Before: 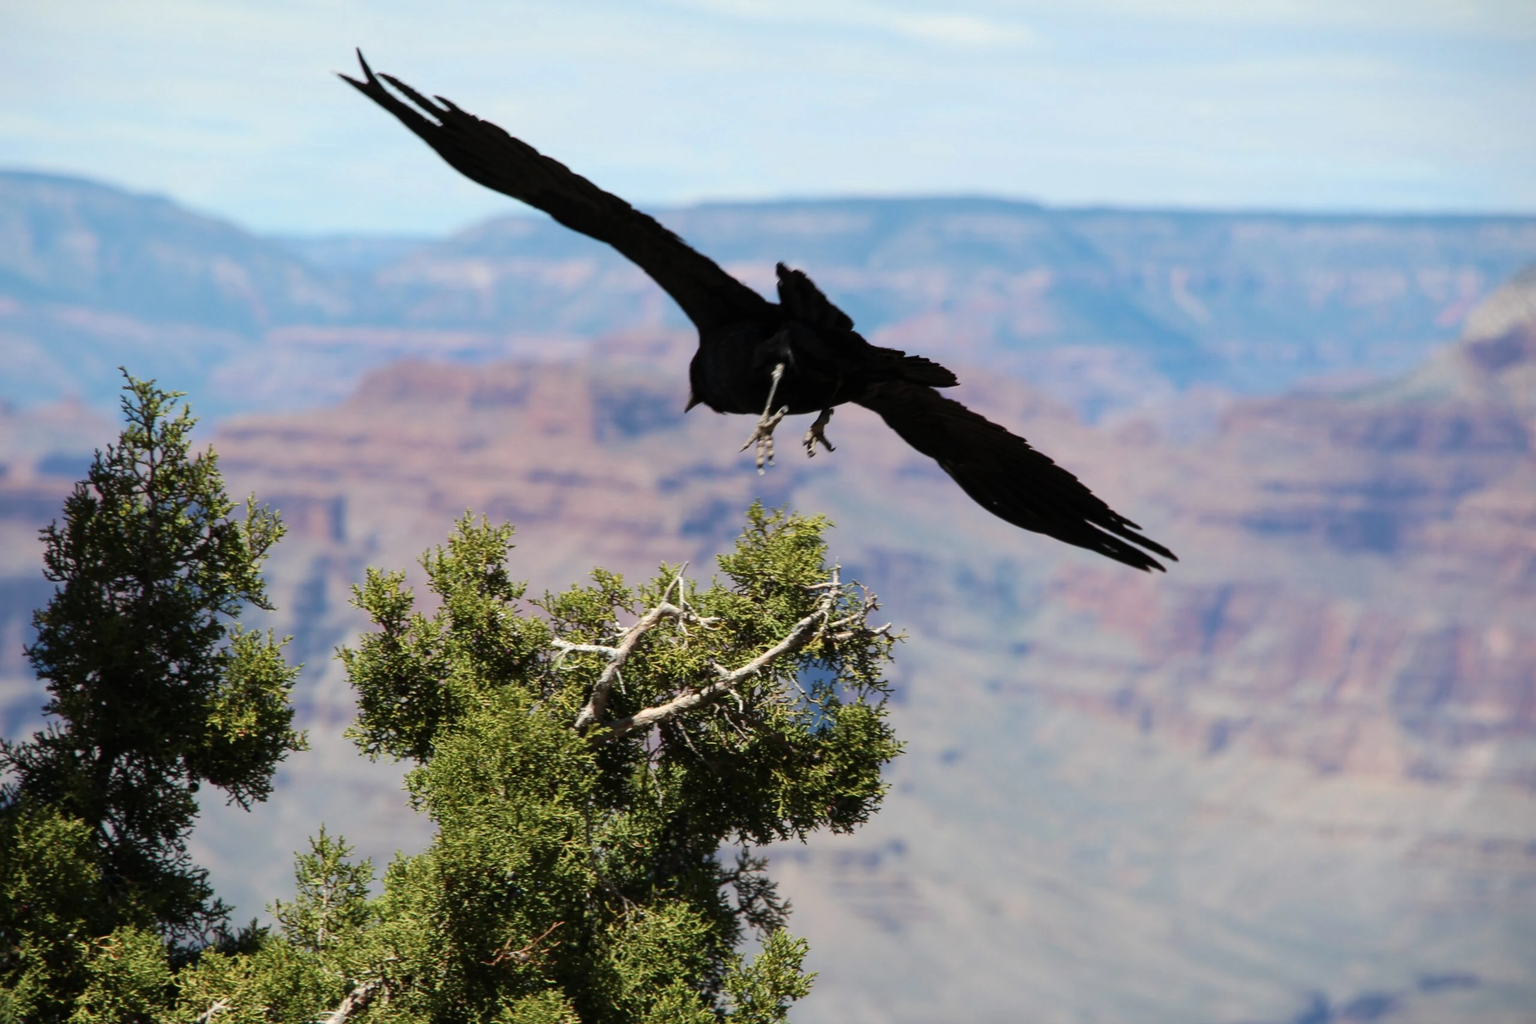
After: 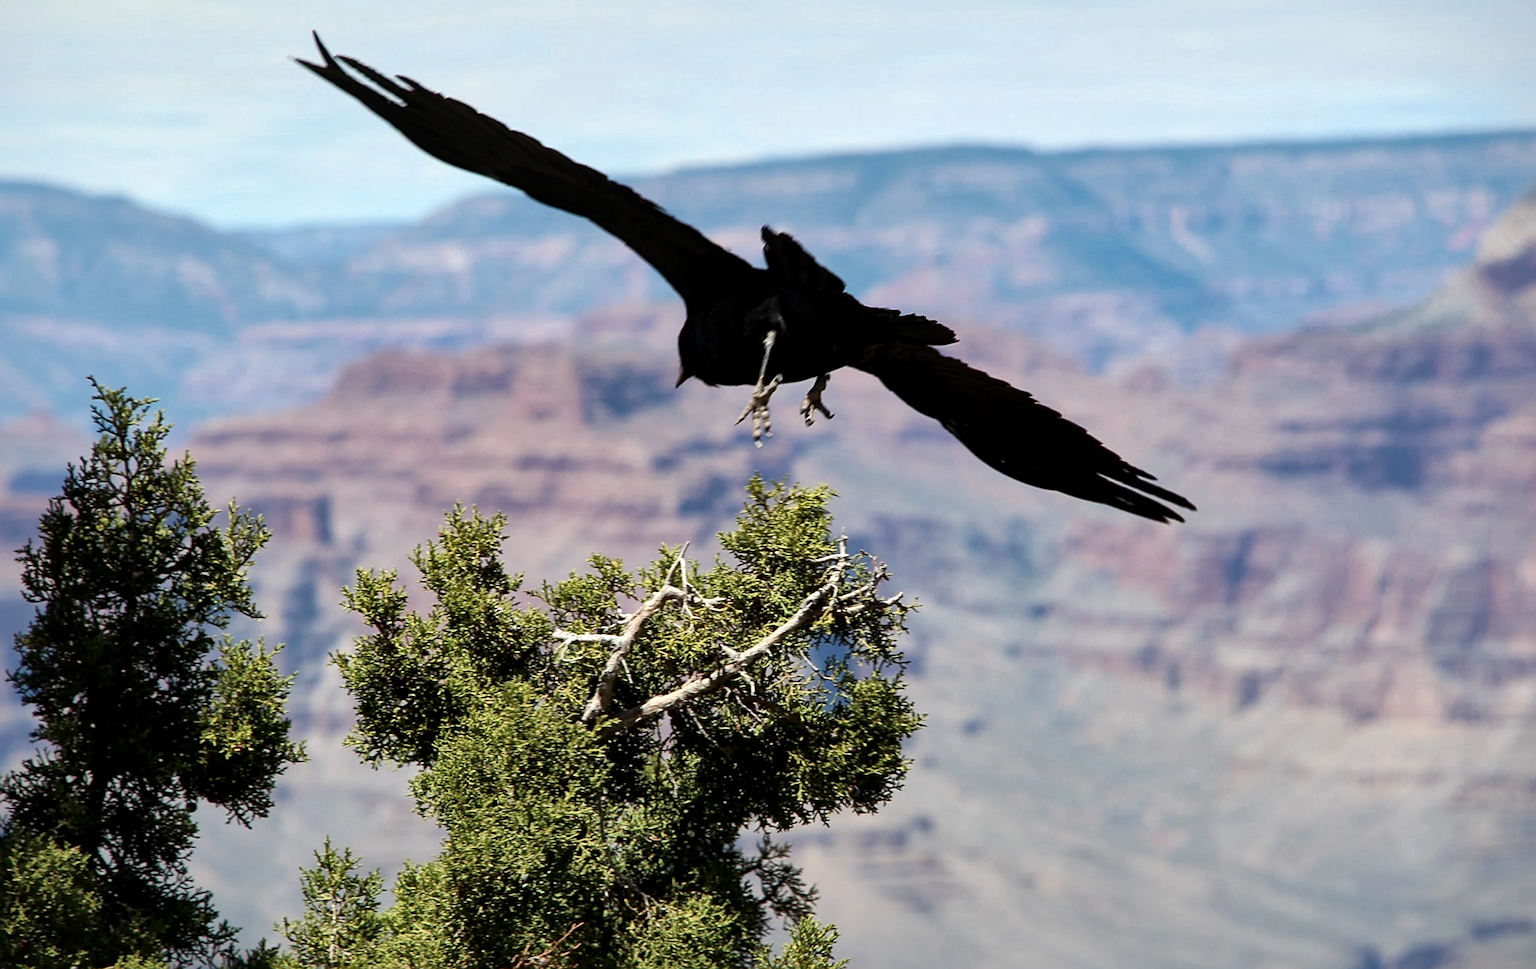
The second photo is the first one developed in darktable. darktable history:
local contrast: mode bilateral grid, contrast 100, coarseness 100, detail 165%, midtone range 0.2
rotate and perspective: rotation -3.52°, crop left 0.036, crop right 0.964, crop top 0.081, crop bottom 0.919
sharpen: on, module defaults
